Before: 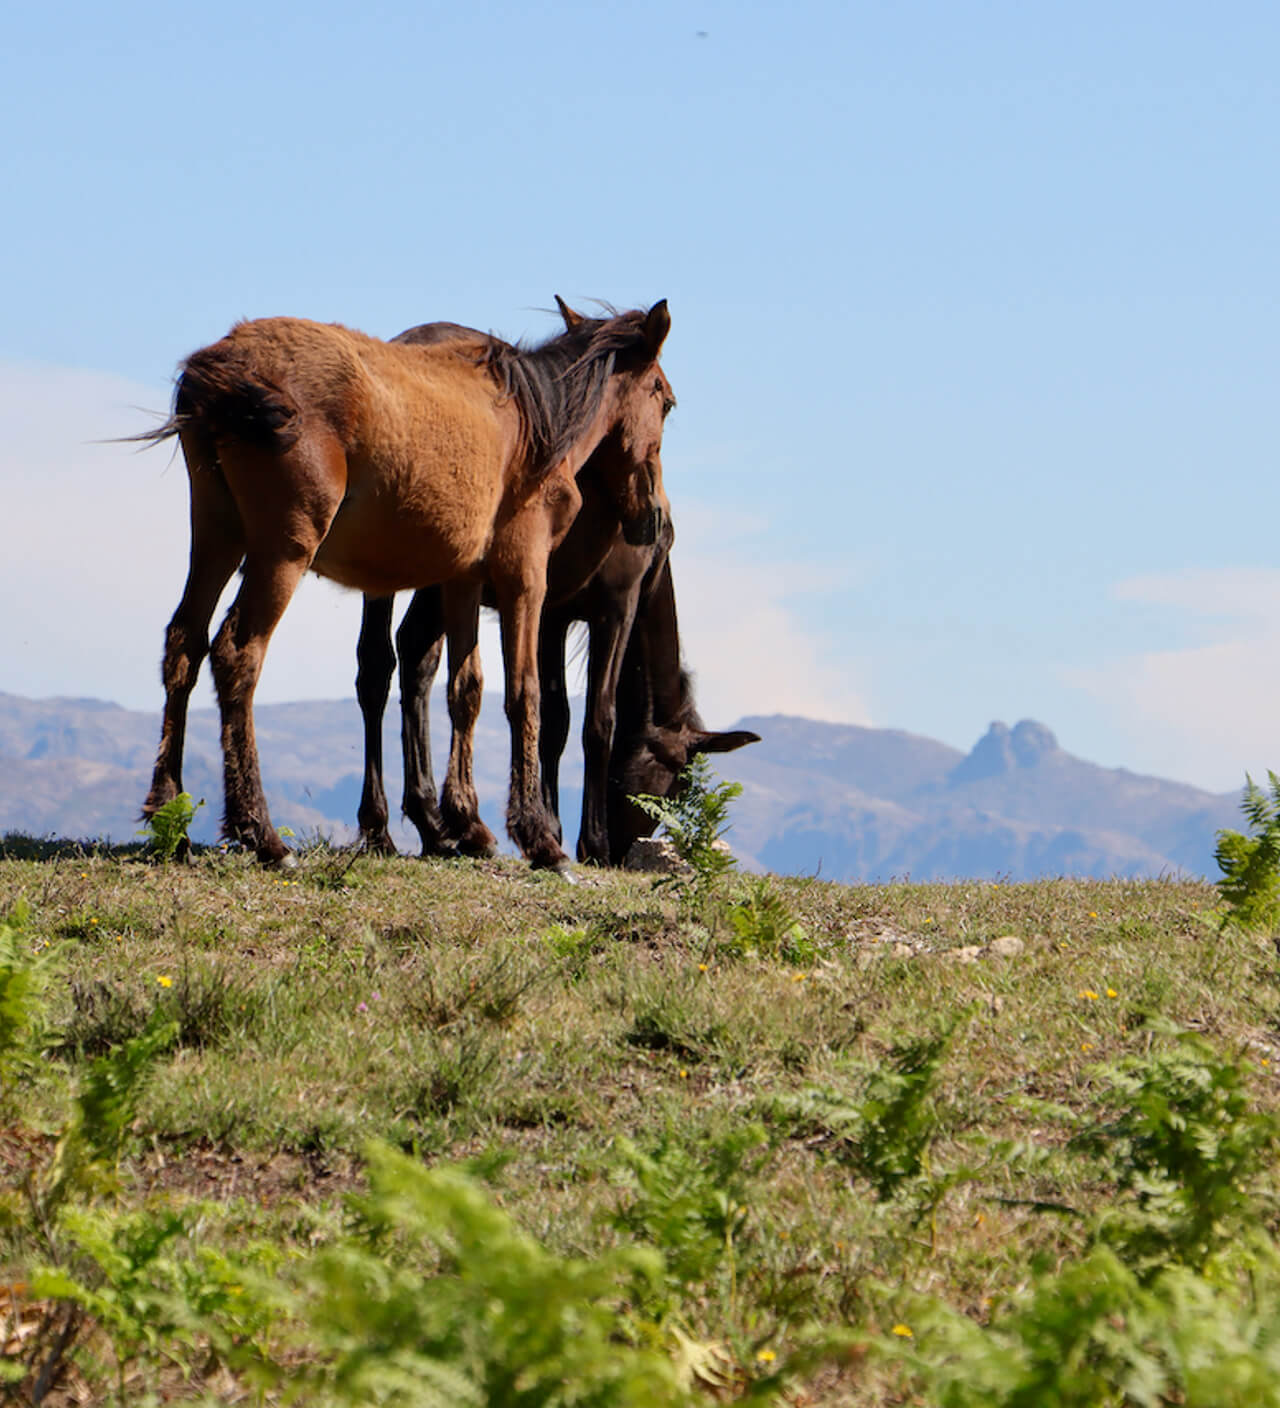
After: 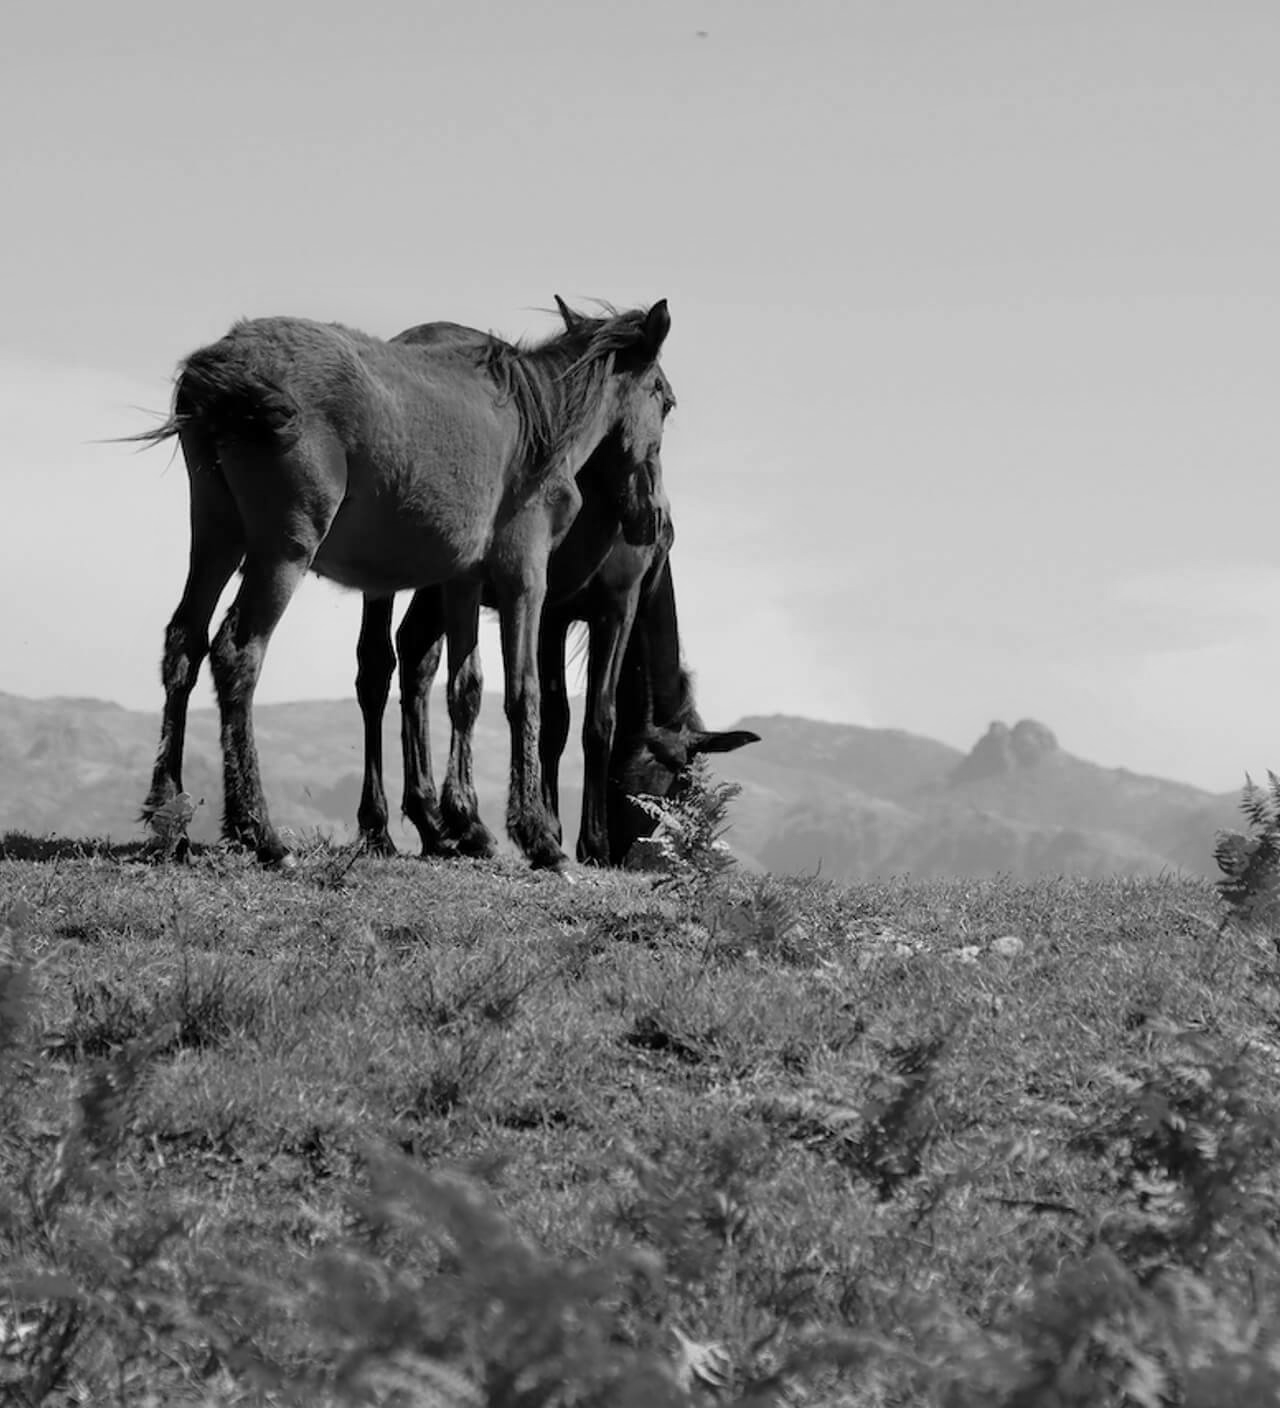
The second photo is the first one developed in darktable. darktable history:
monochrome: a 0, b 0, size 0.5, highlights 0.57
color balance rgb: perceptual saturation grading › global saturation 20%, global vibrance 20%
sharpen: radius 2.883, amount 0.868, threshold 47.523
